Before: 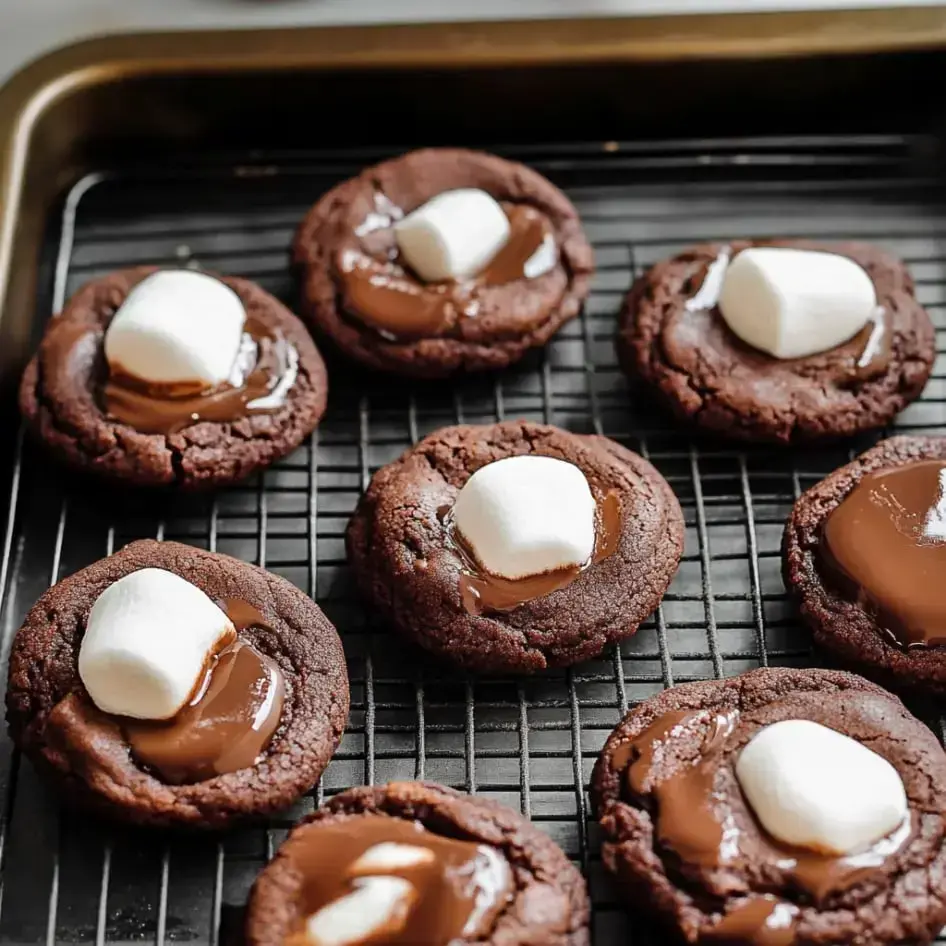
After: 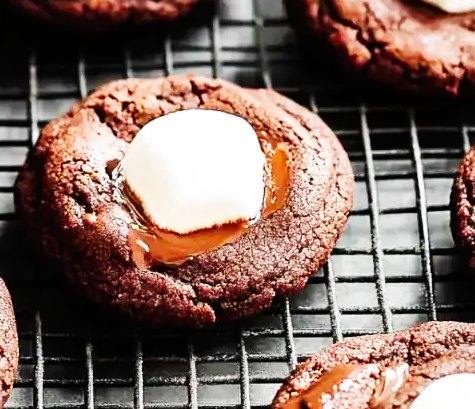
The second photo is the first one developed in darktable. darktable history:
base curve: curves: ch0 [(0, 0) (0.007, 0.004) (0.027, 0.03) (0.046, 0.07) (0.207, 0.54) (0.442, 0.872) (0.673, 0.972) (1, 1)], preserve colors none
crop: left 35.03%, top 36.625%, right 14.663%, bottom 20.057%
